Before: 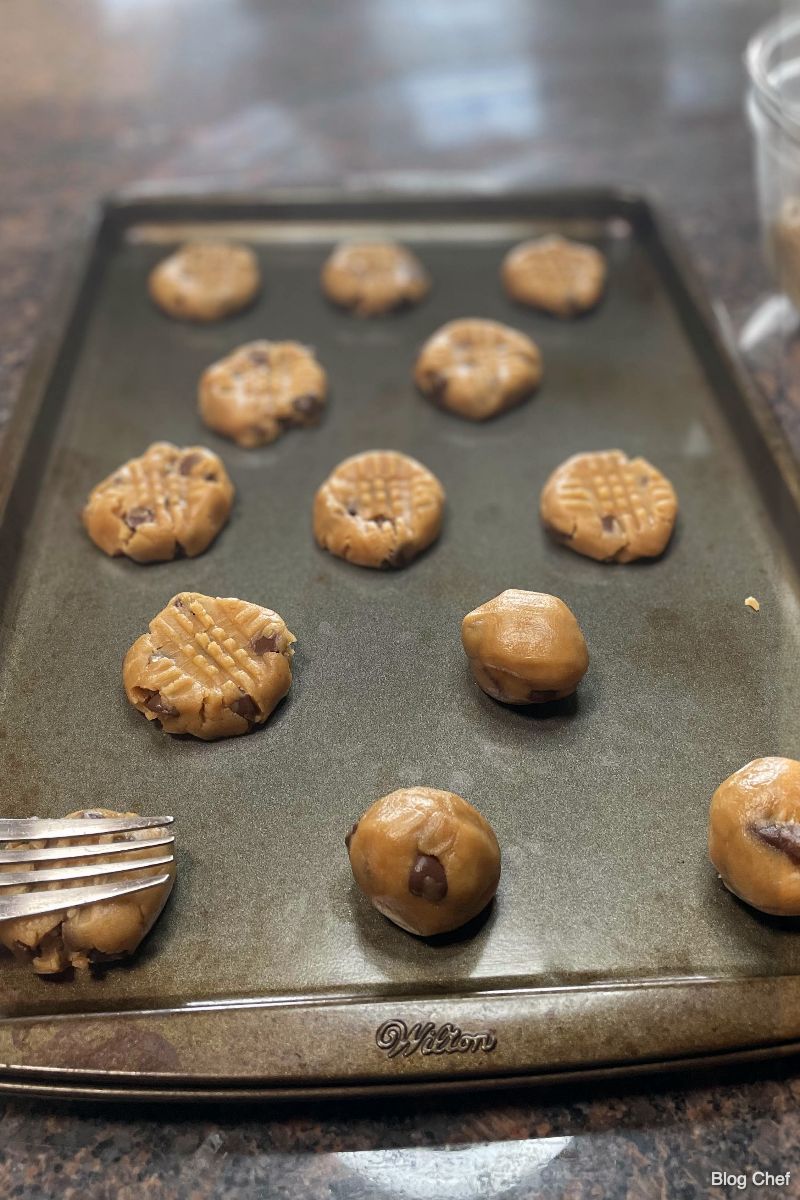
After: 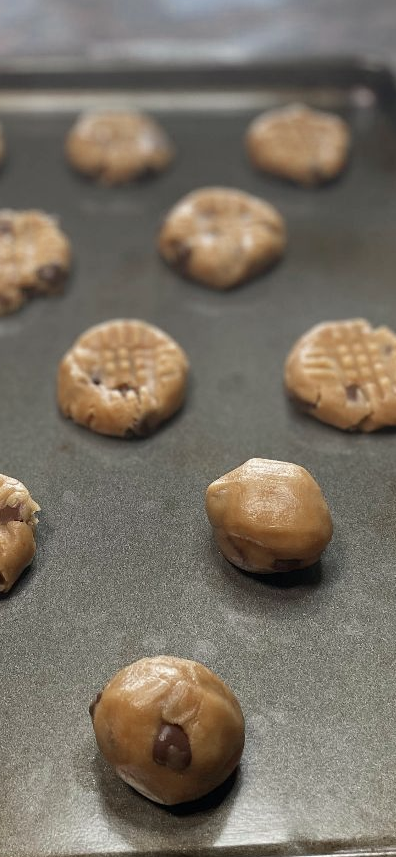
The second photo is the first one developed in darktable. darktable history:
crop: left 32.075%, top 10.976%, right 18.355%, bottom 17.596%
color zones: curves: ch0 [(0, 0.5) (0.125, 0.4) (0.25, 0.5) (0.375, 0.4) (0.5, 0.4) (0.625, 0.35) (0.75, 0.35) (0.875, 0.5)]; ch1 [(0, 0.35) (0.125, 0.45) (0.25, 0.35) (0.375, 0.35) (0.5, 0.35) (0.625, 0.35) (0.75, 0.45) (0.875, 0.35)]; ch2 [(0, 0.6) (0.125, 0.5) (0.25, 0.5) (0.375, 0.6) (0.5, 0.6) (0.625, 0.5) (0.75, 0.5) (0.875, 0.5)]
